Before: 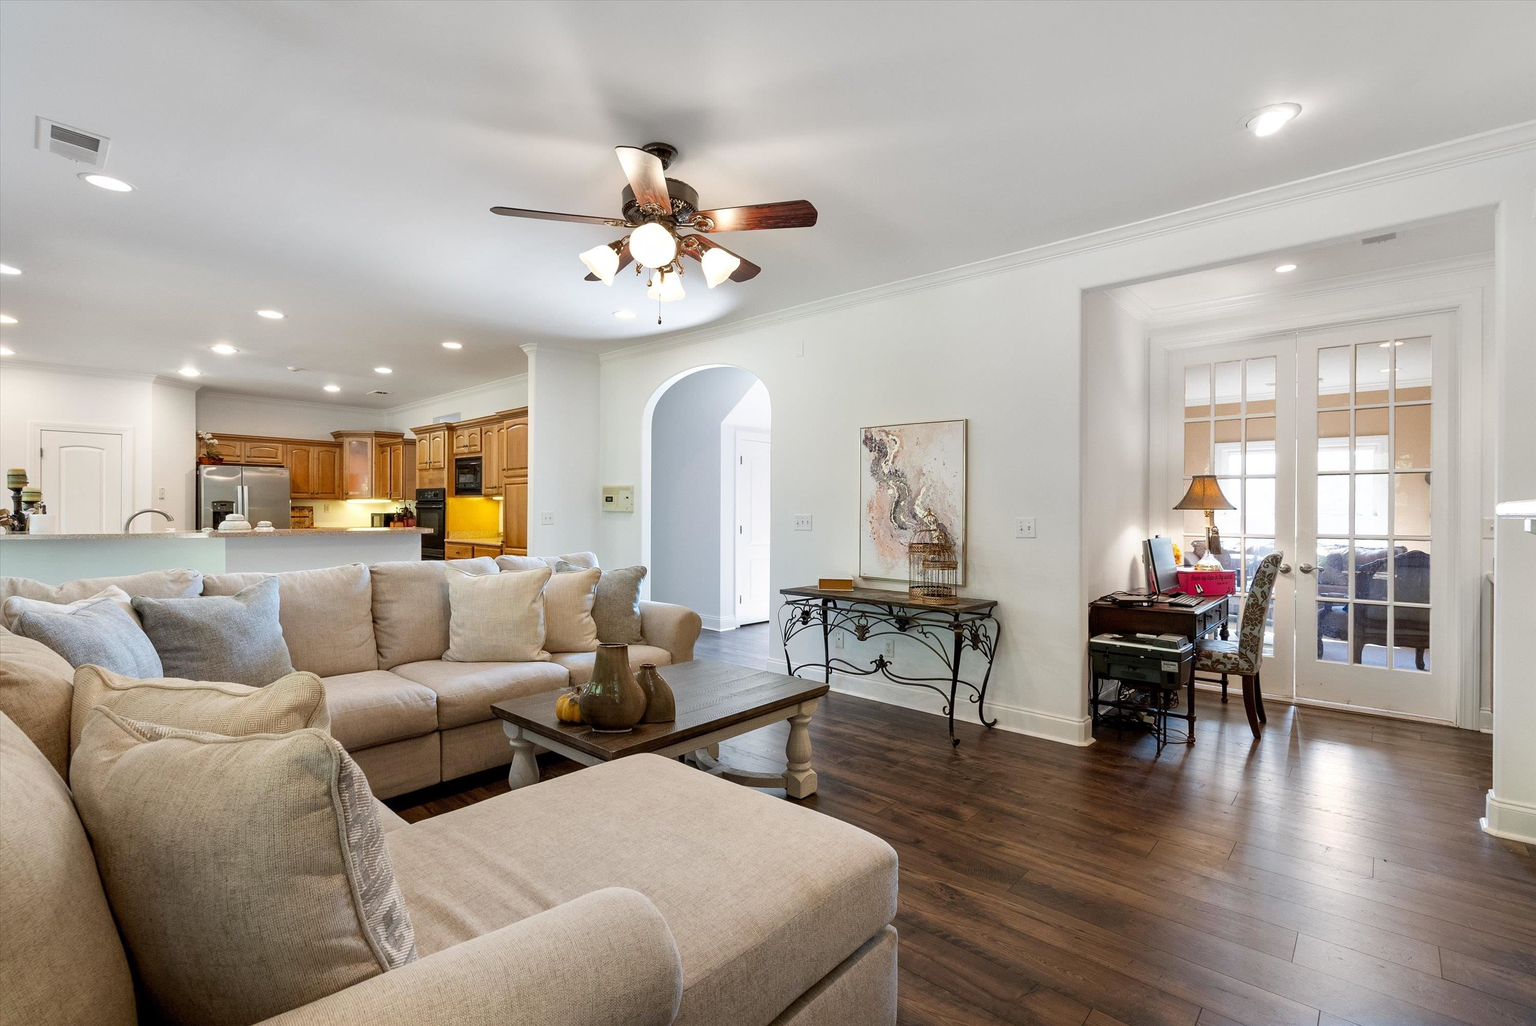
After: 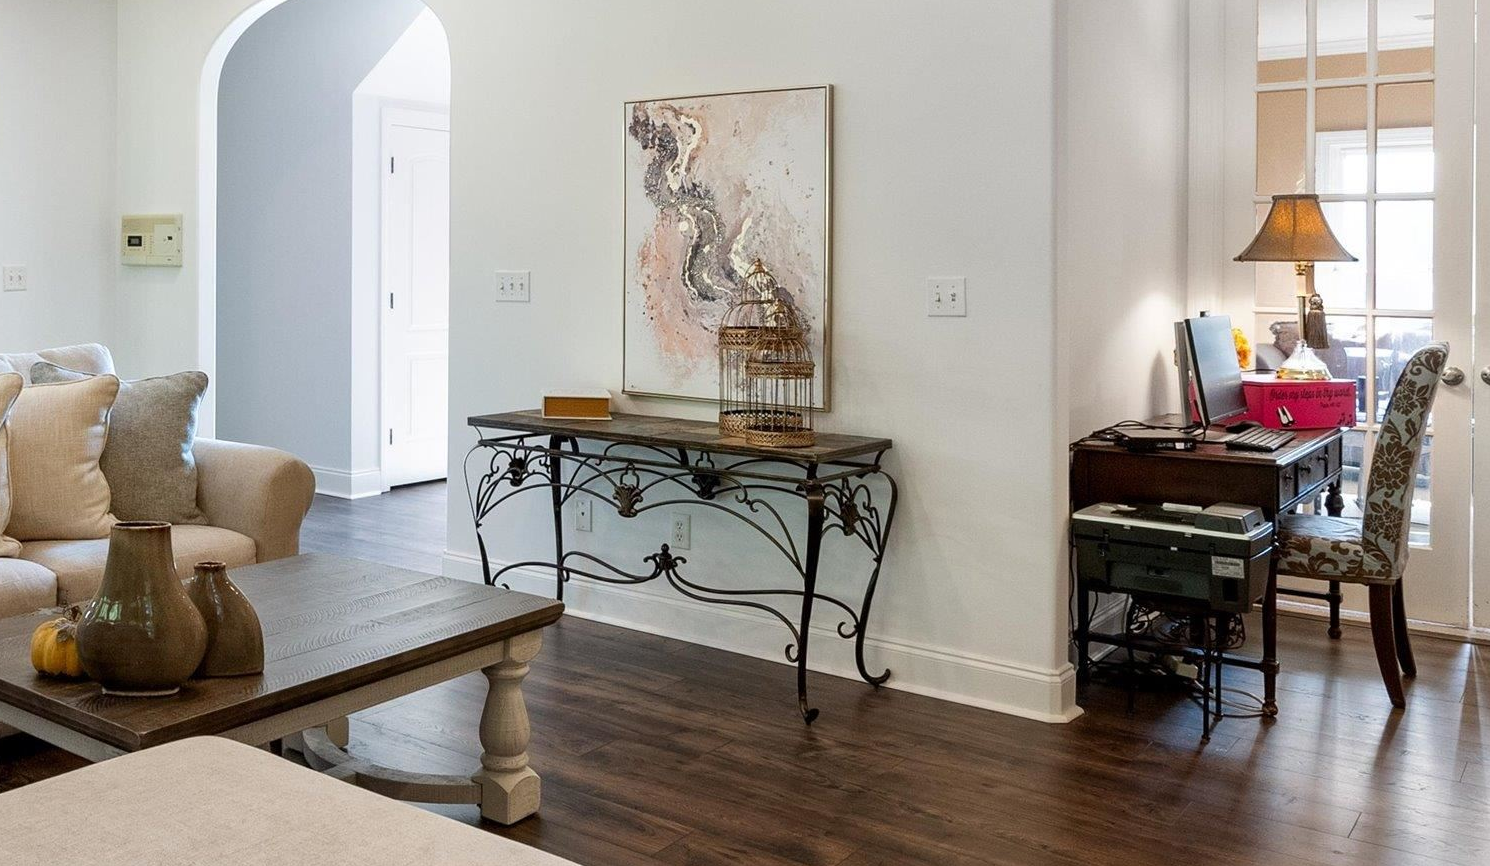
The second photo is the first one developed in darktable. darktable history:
crop: left 35.184%, top 36.612%, right 15.041%, bottom 20.04%
